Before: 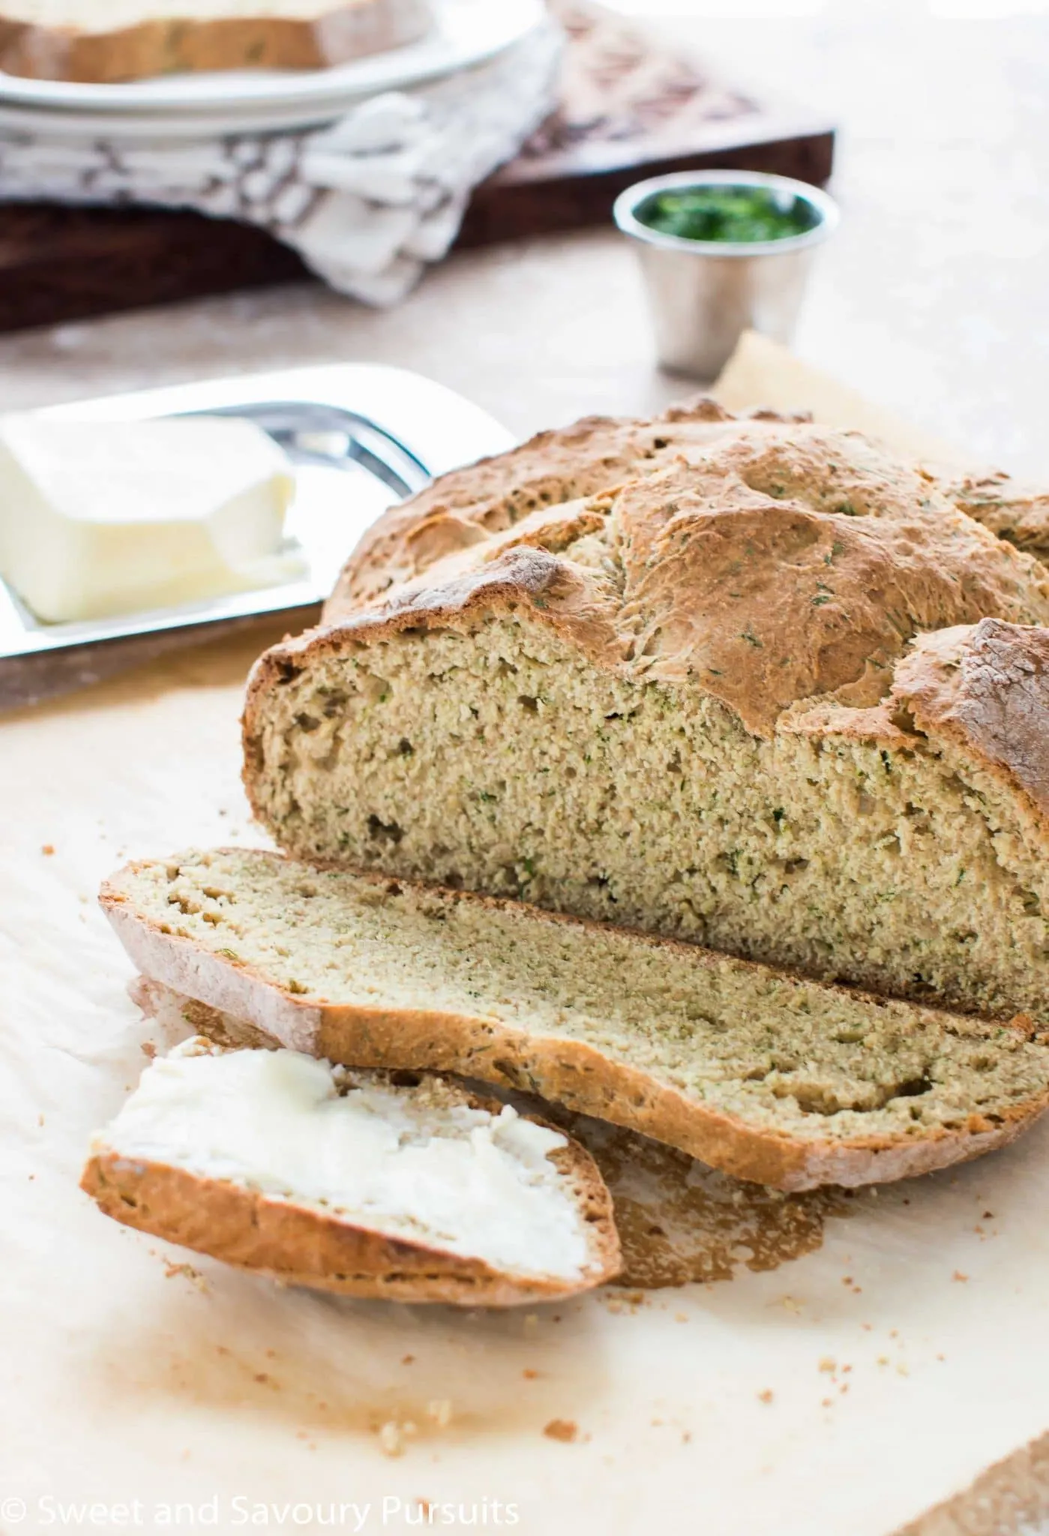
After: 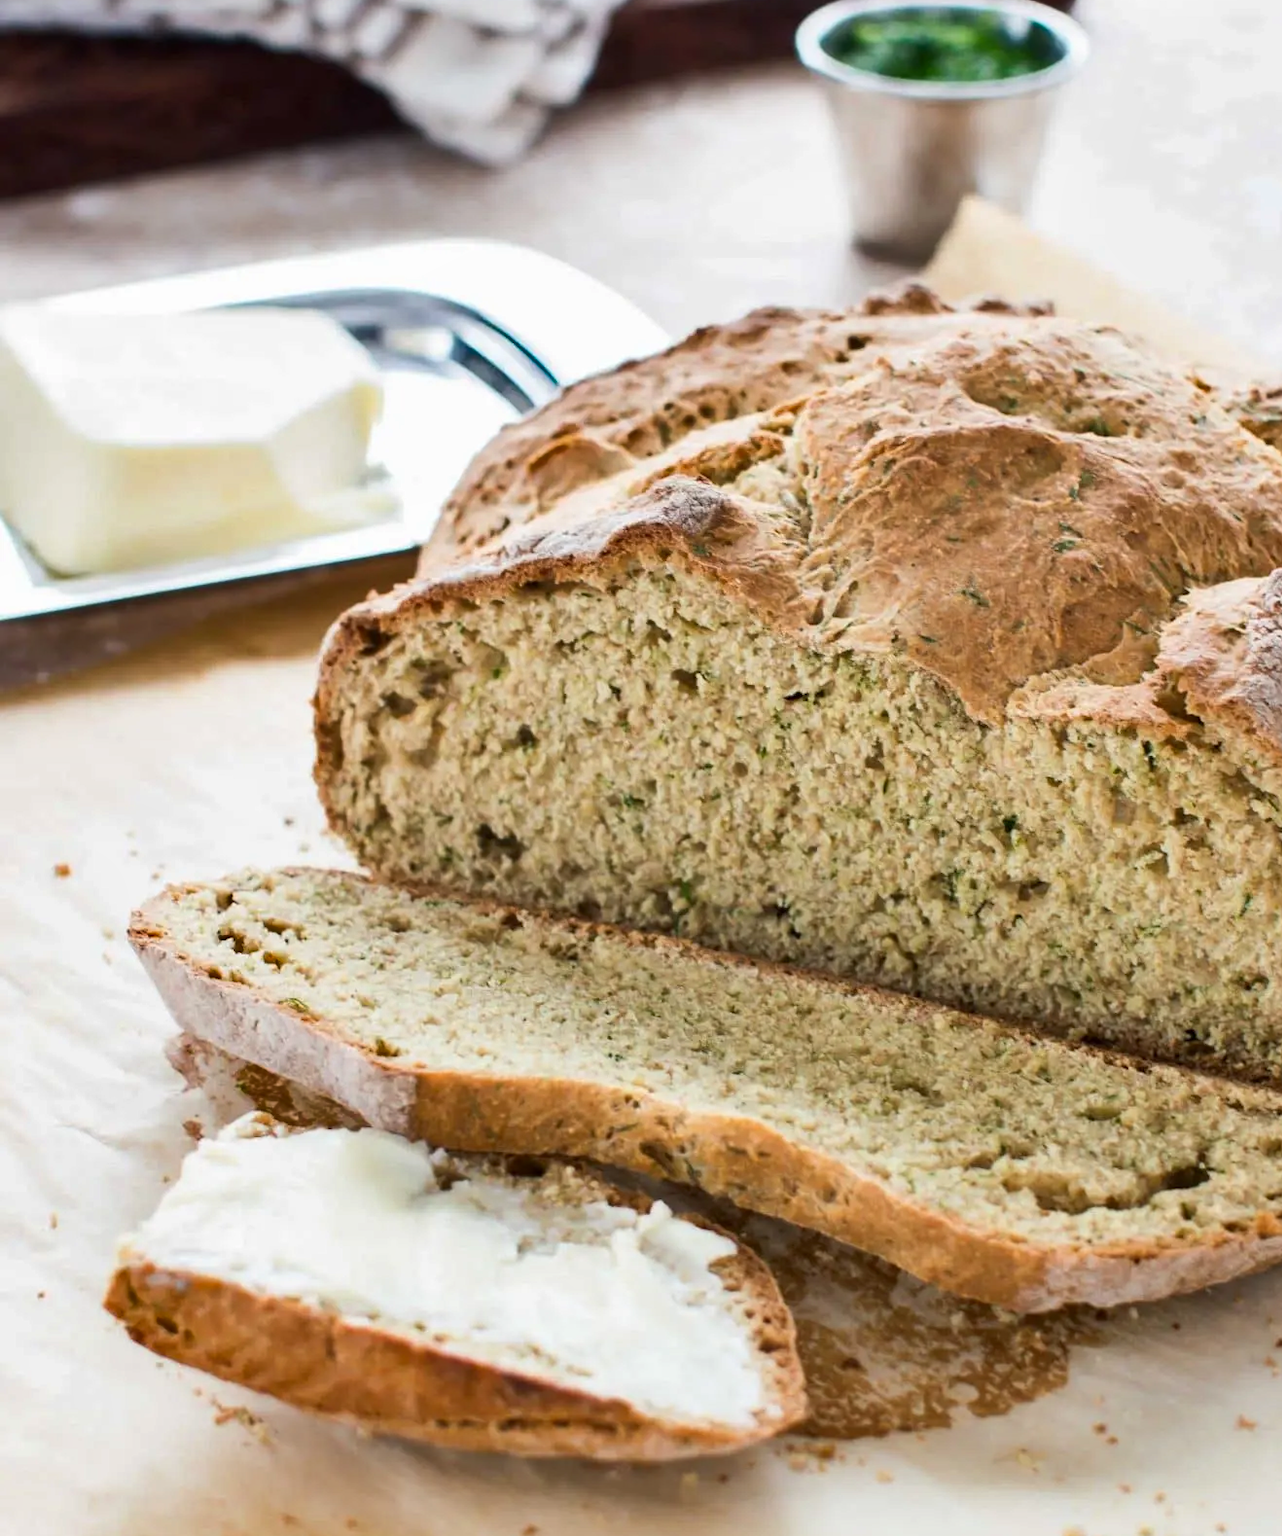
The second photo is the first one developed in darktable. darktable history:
shadows and highlights: soften with gaussian
contrast brightness saturation: contrast 0.08, saturation 0.02
crop and rotate: angle 0.03°, top 11.643%, right 5.651%, bottom 11.189%
